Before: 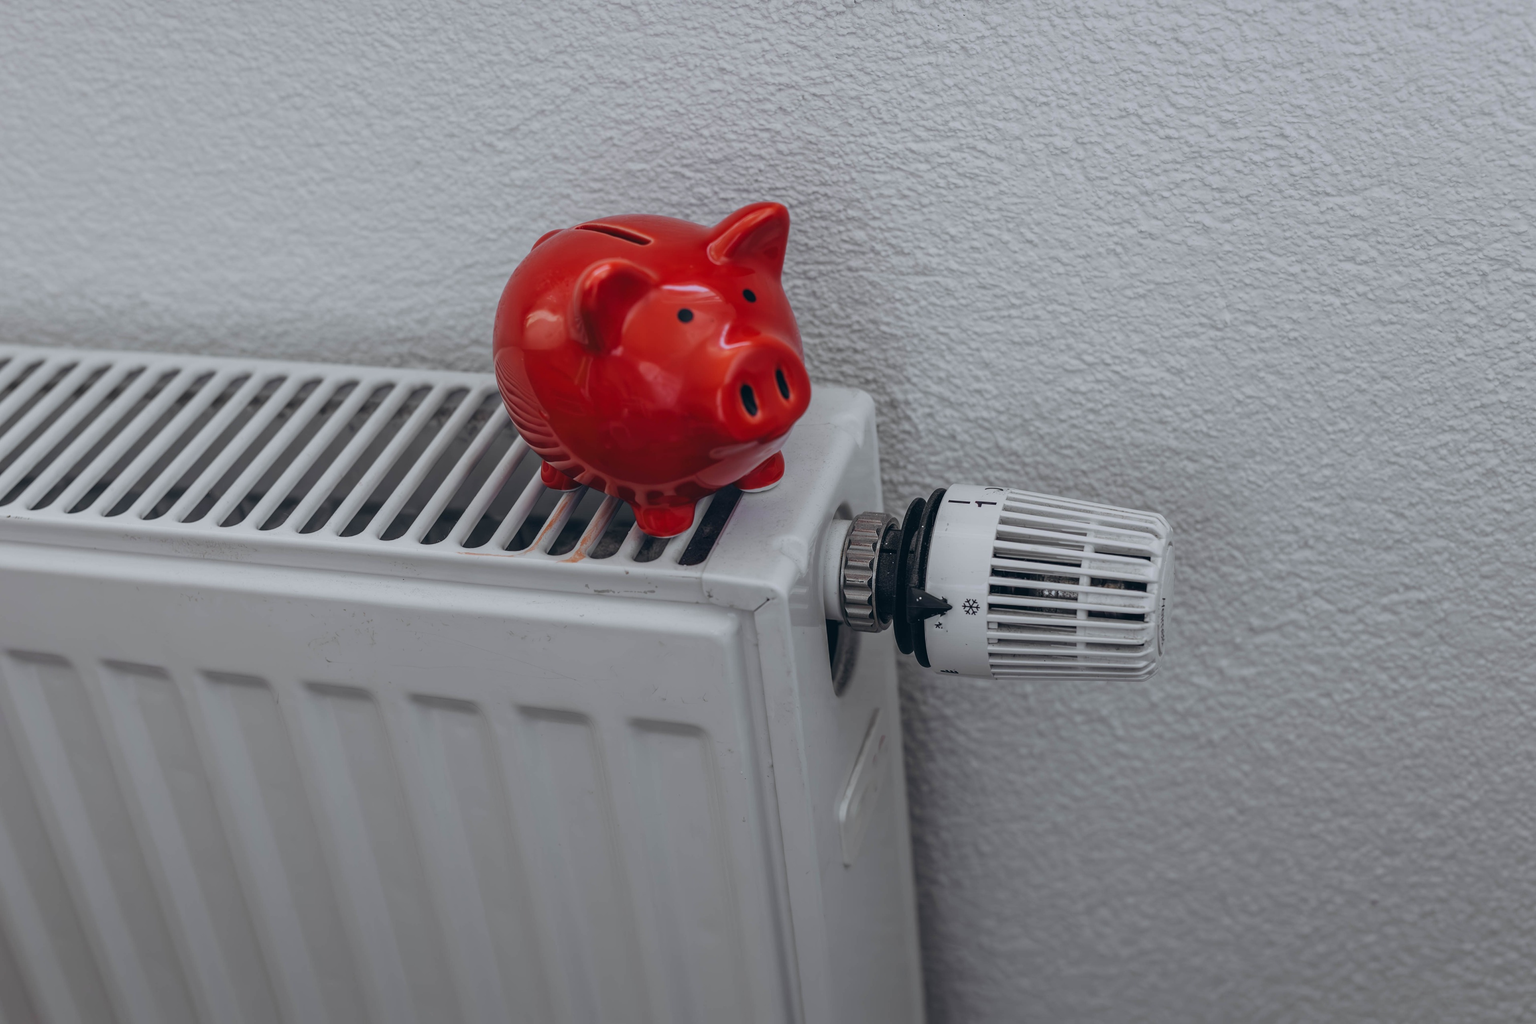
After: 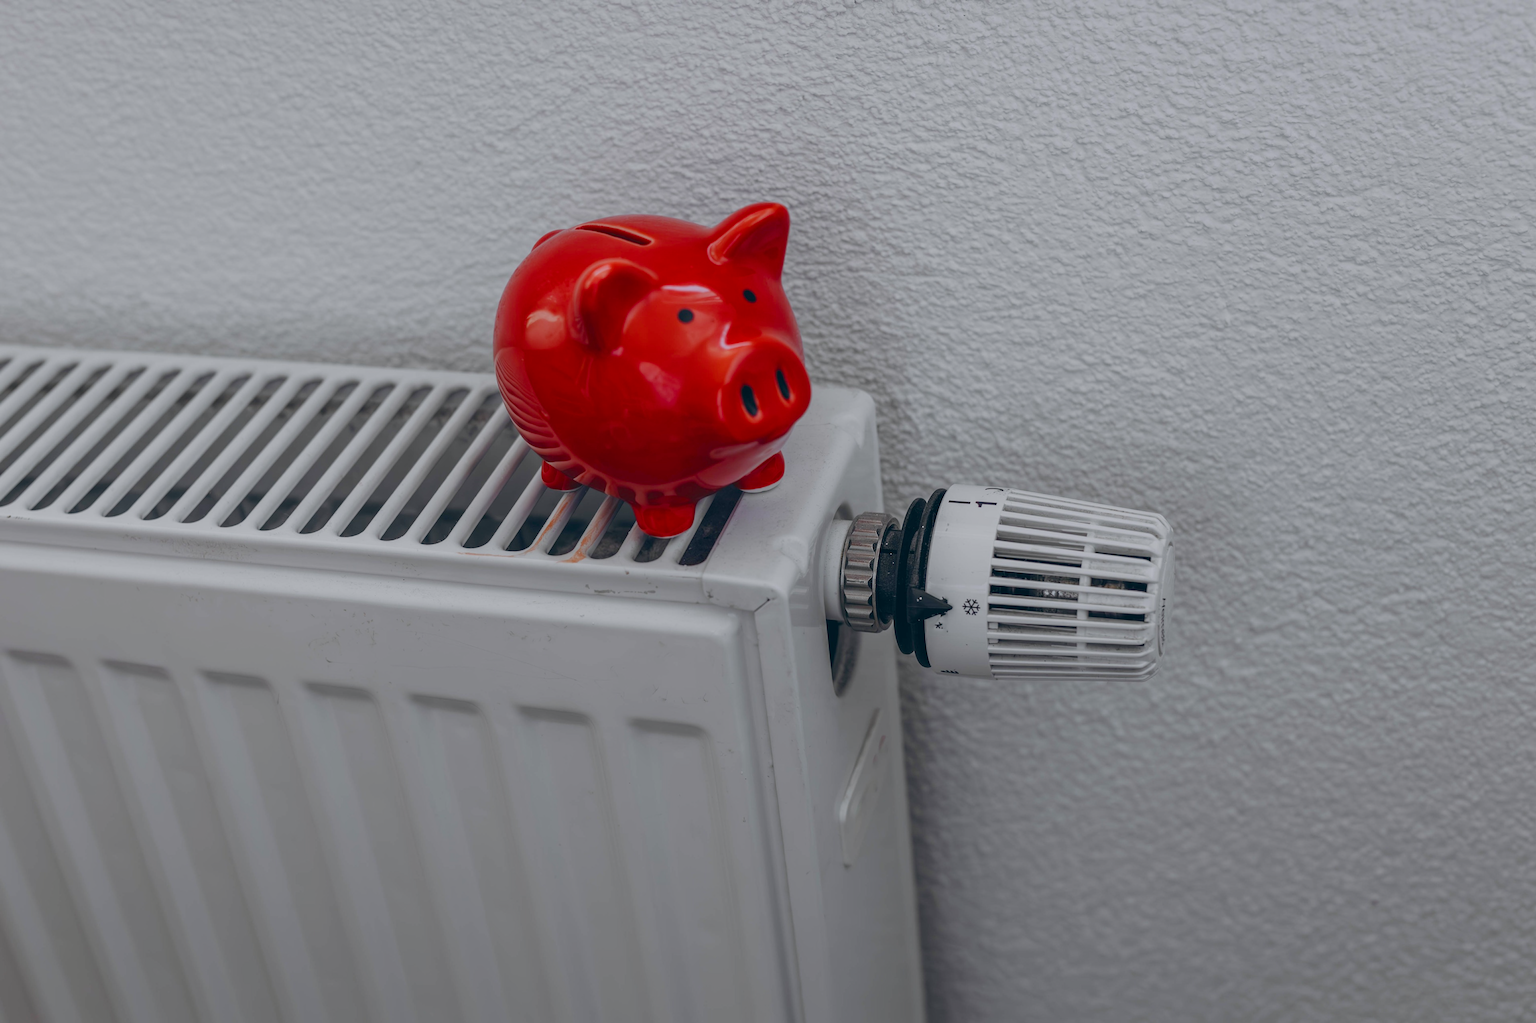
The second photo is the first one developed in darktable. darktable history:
color balance rgb: shadows lift › chroma 1%, shadows lift › hue 113°, highlights gain › chroma 0.2%, highlights gain › hue 333°, perceptual saturation grading › global saturation 20%, perceptual saturation grading › highlights -50%, perceptual saturation grading › shadows 25%, contrast -10%
